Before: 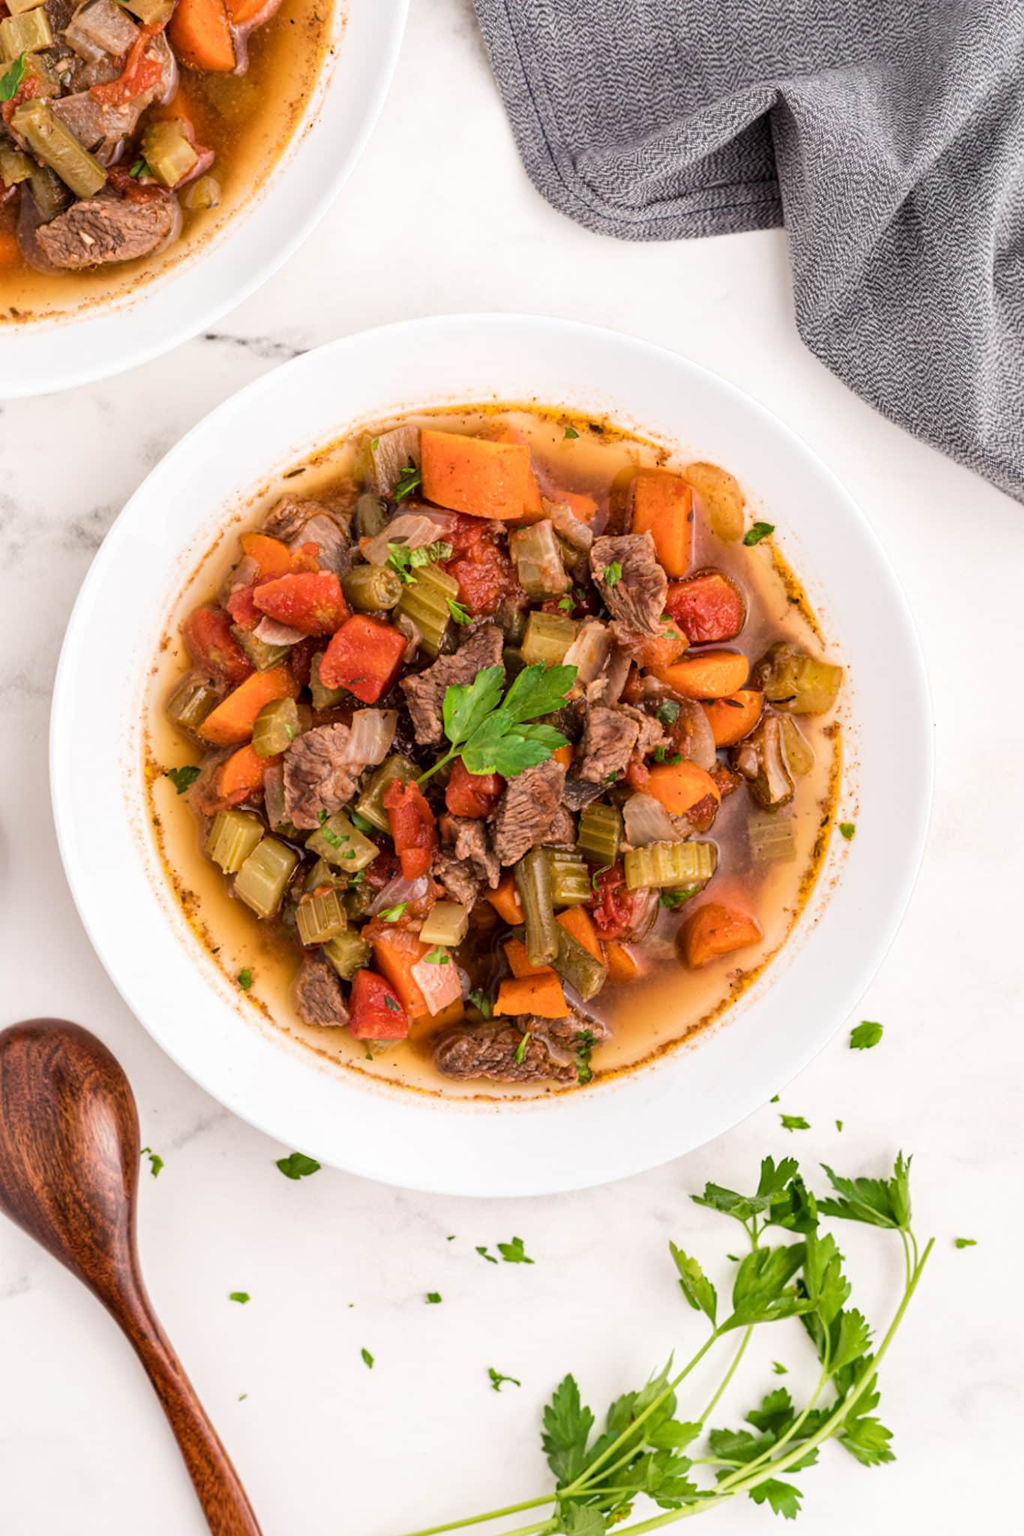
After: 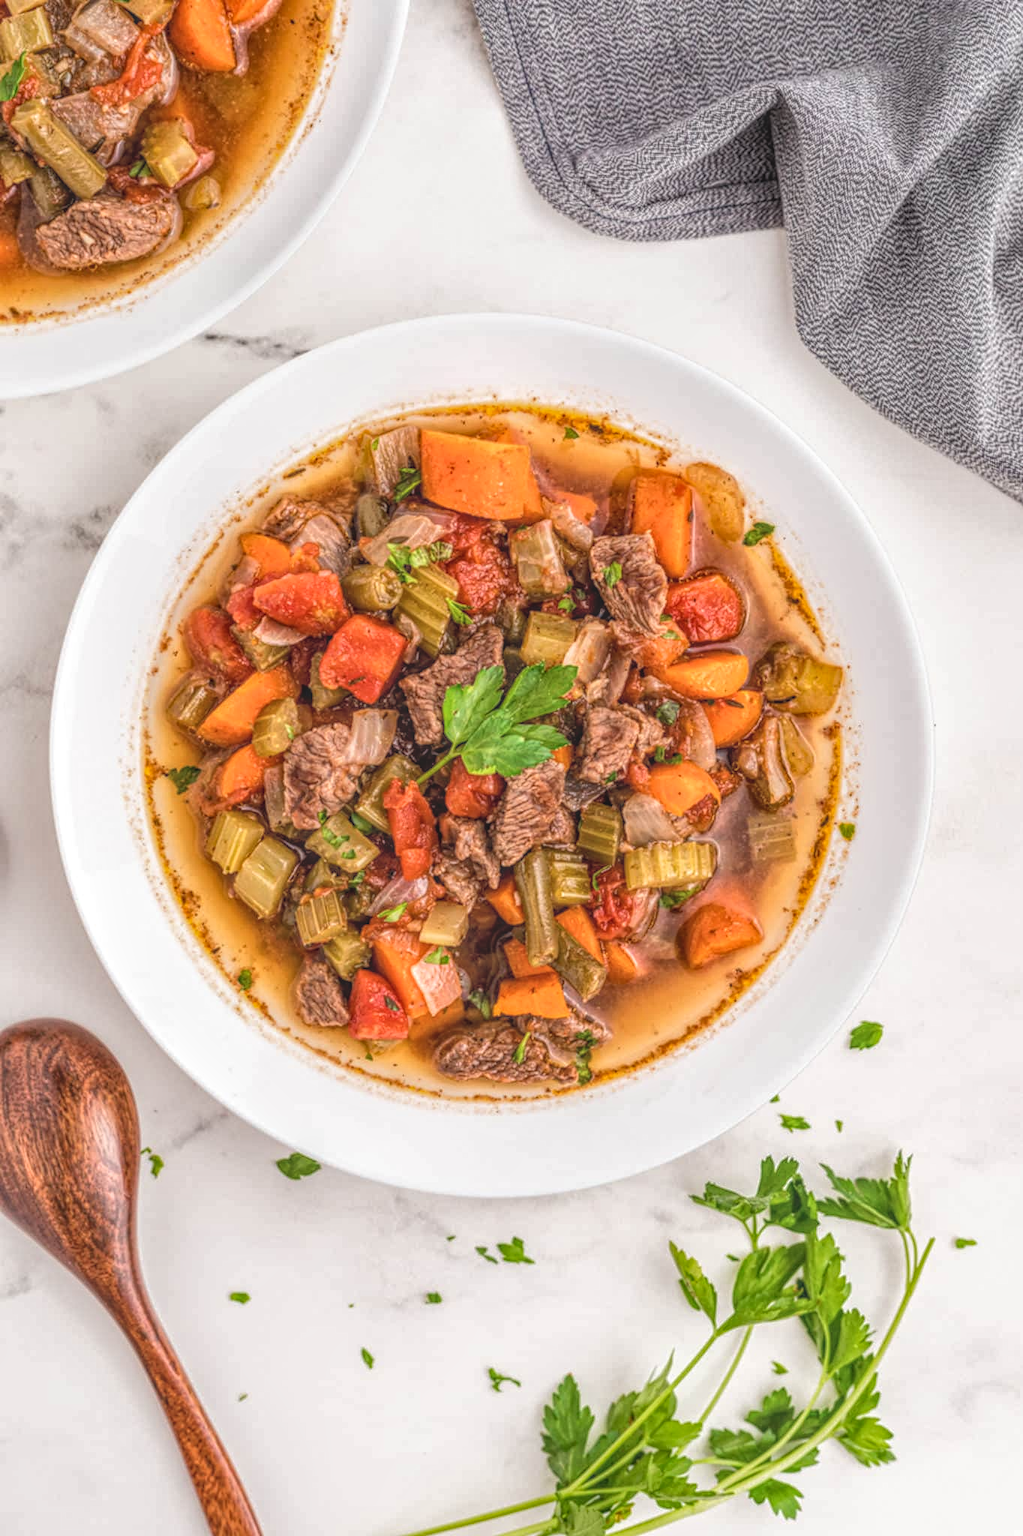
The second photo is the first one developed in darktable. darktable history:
local contrast: highlights 20%, shadows 30%, detail 200%, midtone range 0.2
